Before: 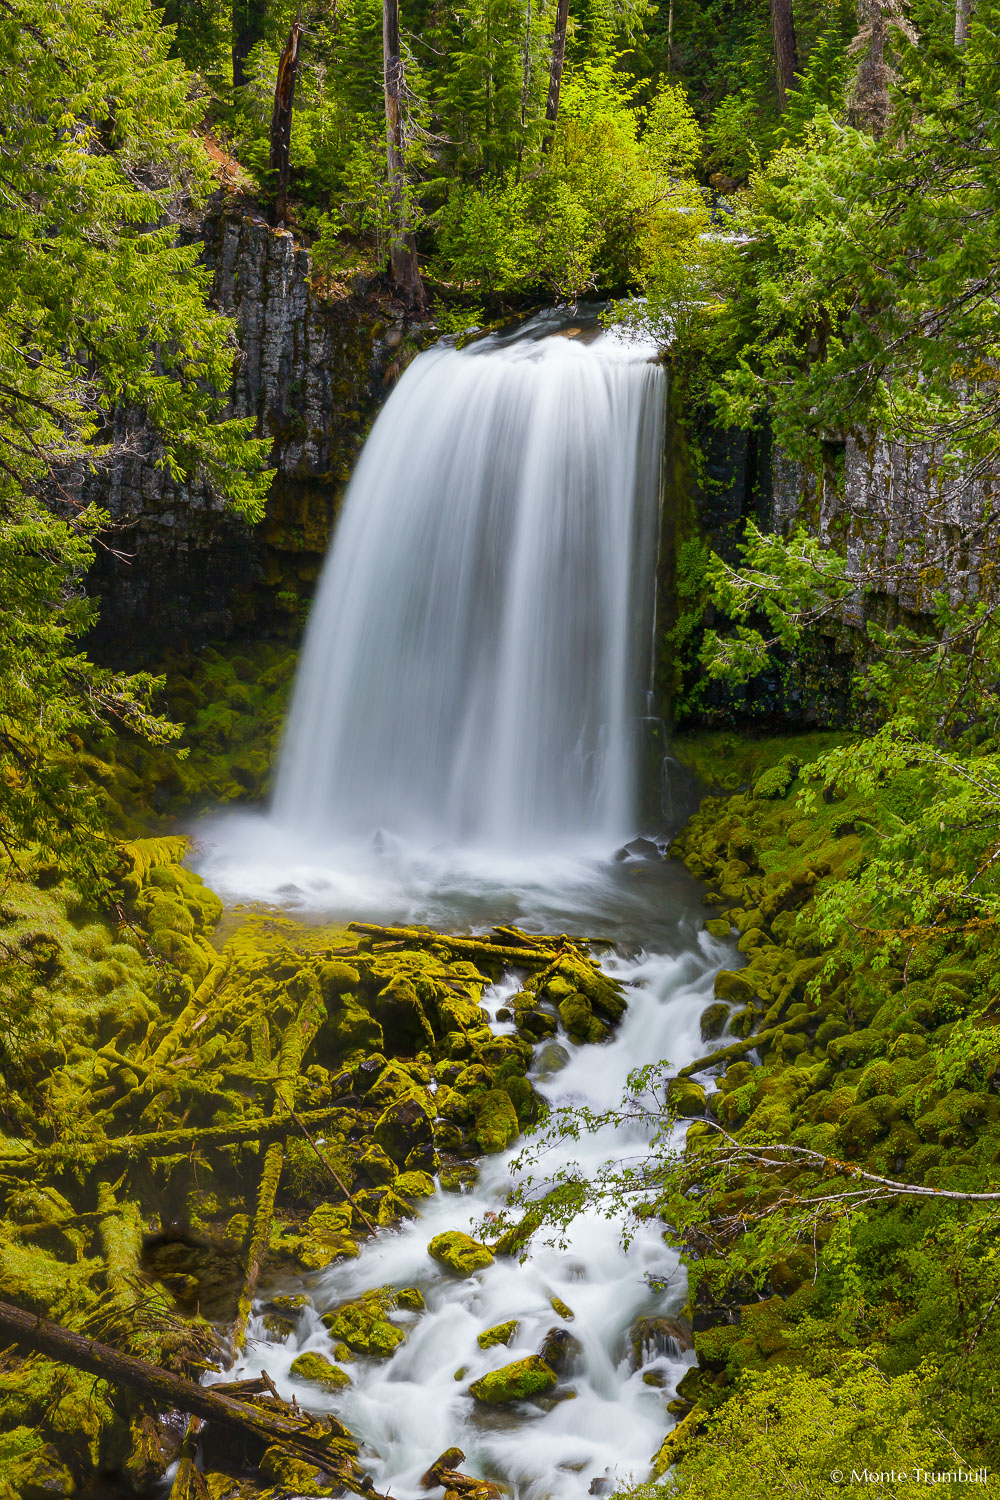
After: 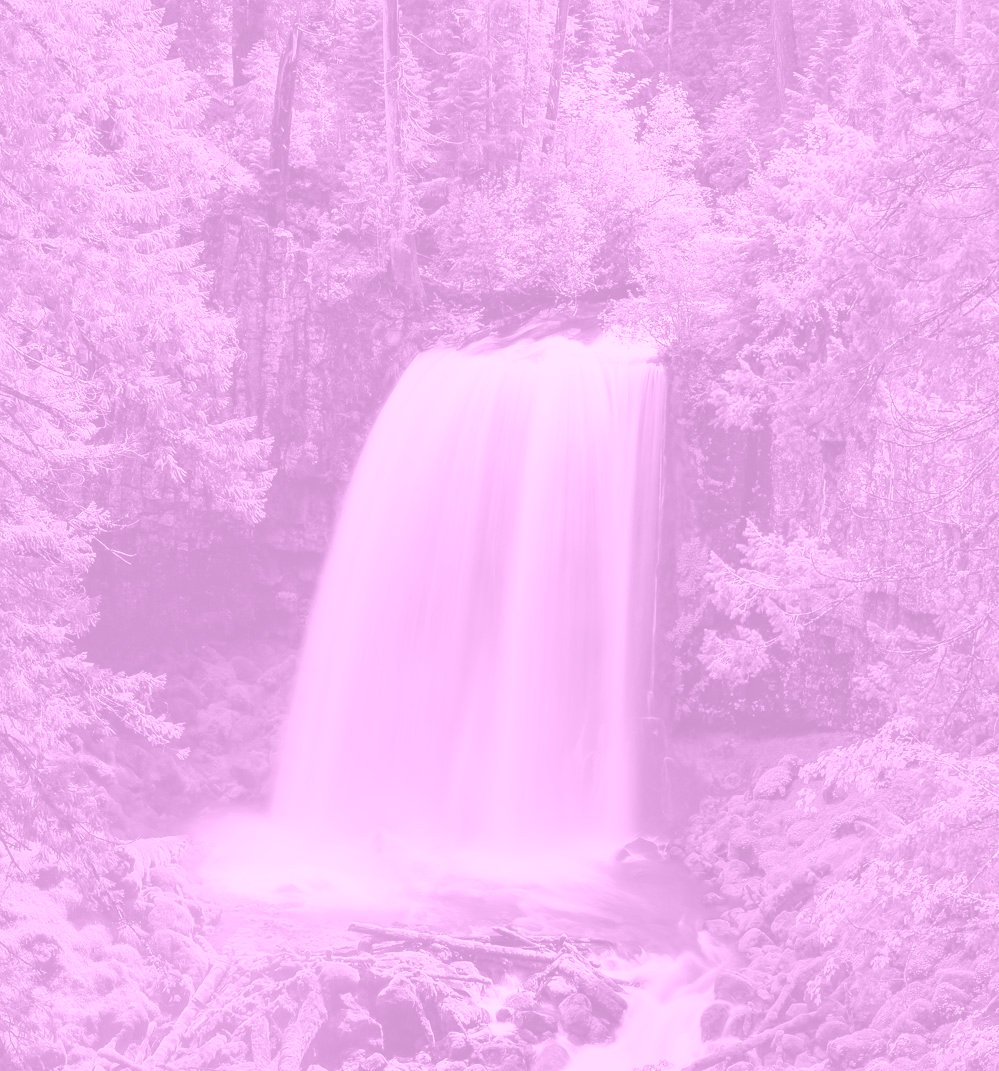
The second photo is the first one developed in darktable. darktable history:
colorize: hue 331.2°, saturation 75%, source mix 30.28%, lightness 70.52%, version 1
crop: bottom 28.576%
